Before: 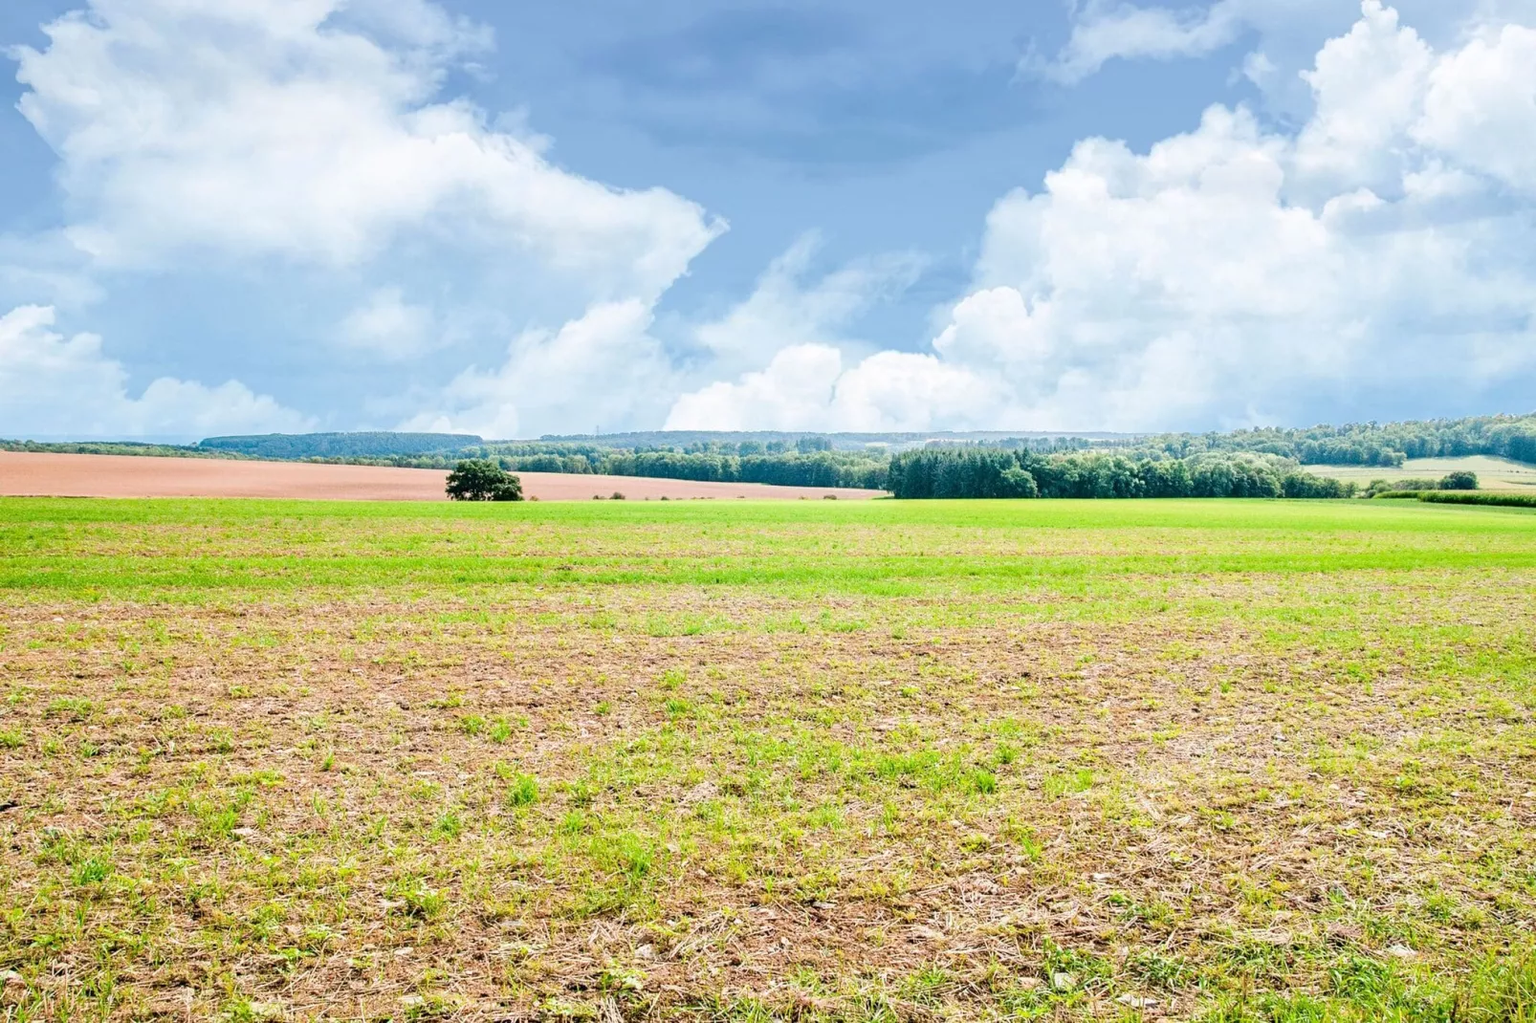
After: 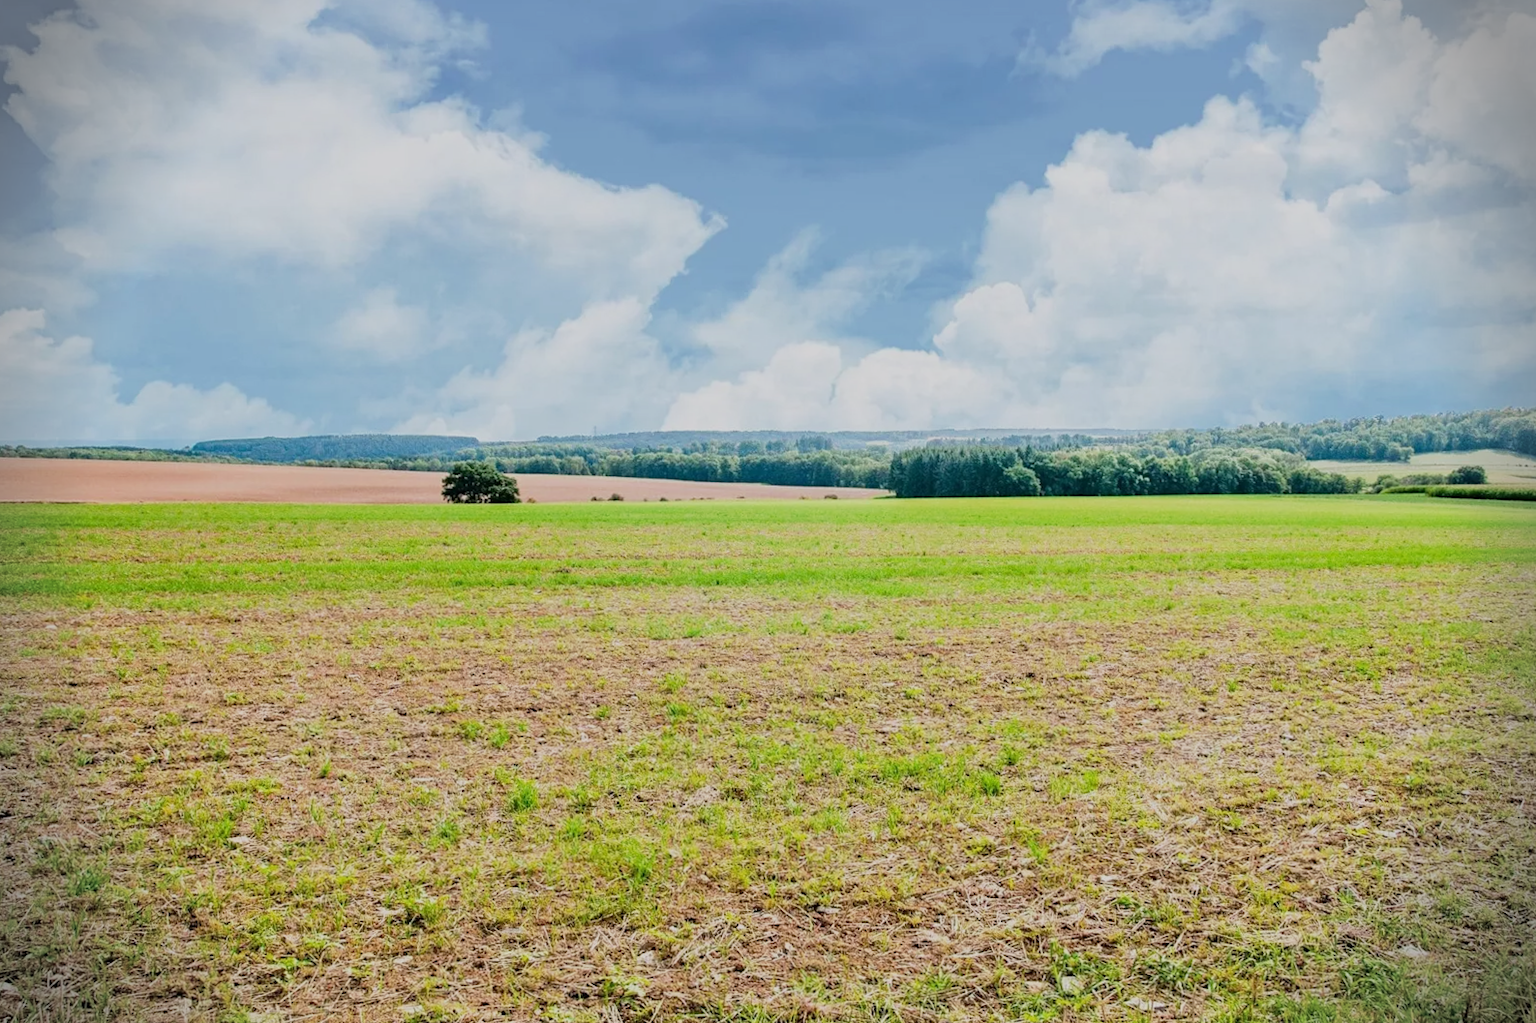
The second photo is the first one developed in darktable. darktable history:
rotate and perspective: rotation -0.45°, automatic cropping original format, crop left 0.008, crop right 0.992, crop top 0.012, crop bottom 0.988
exposure: exposure -1 EV, compensate highlight preservation false
vignetting: fall-off start 88.03%, fall-off radius 24.9%
base curve: curves: ch0 [(0, 0) (0.088, 0.125) (0.176, 0.251) (0.354, 0.501) (0.613, 0.749) (1, 0.877)], preserve colors none
